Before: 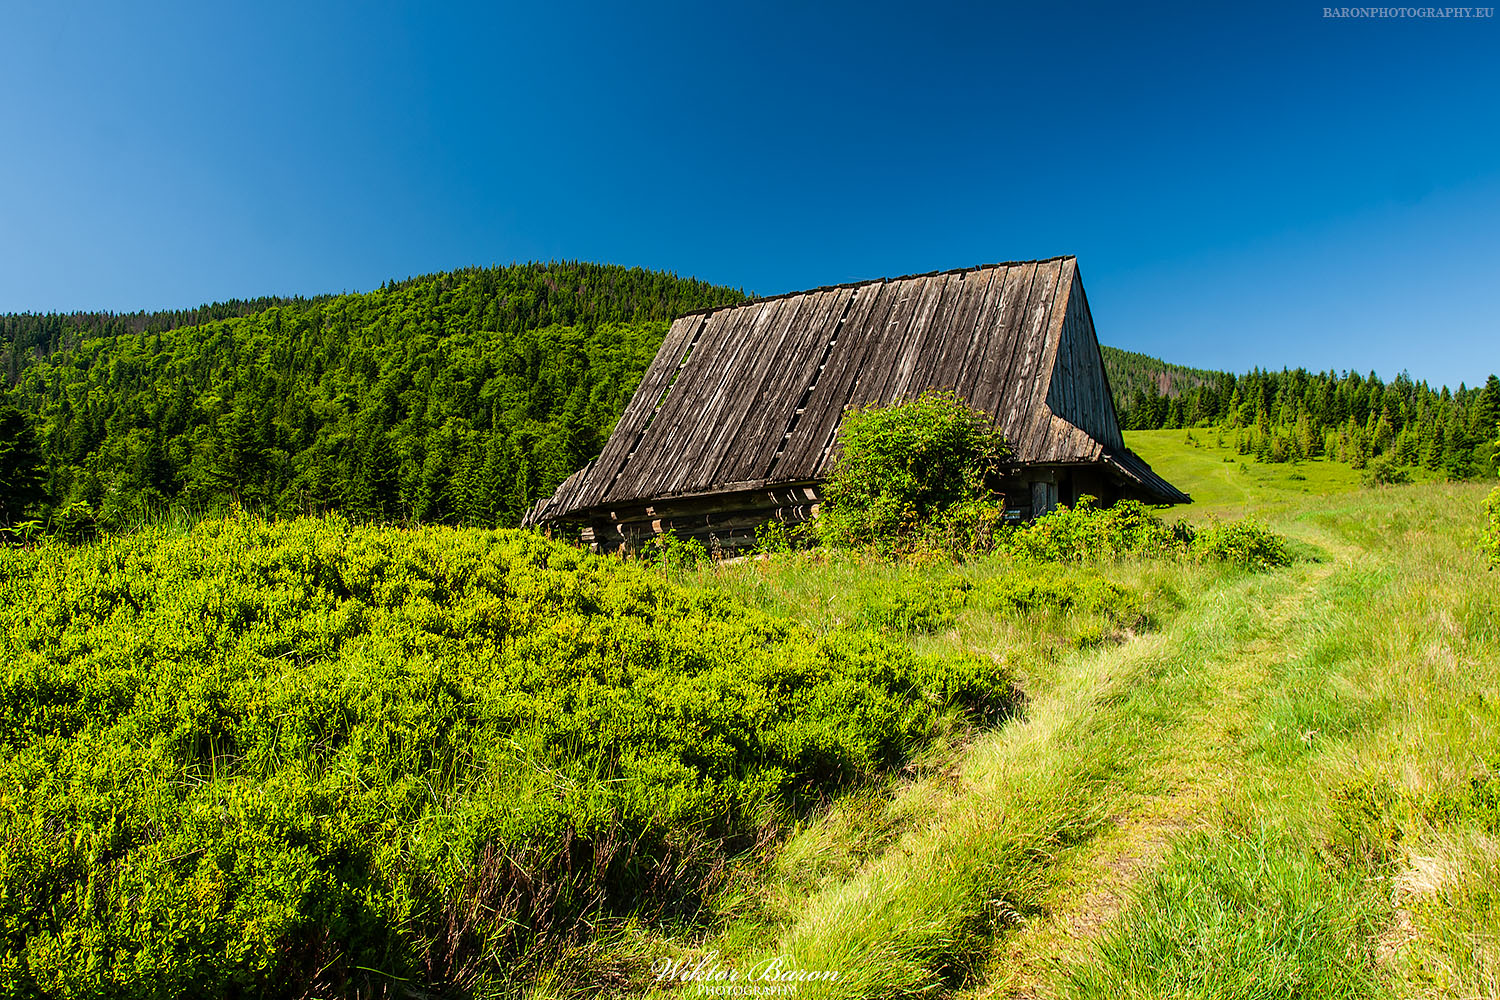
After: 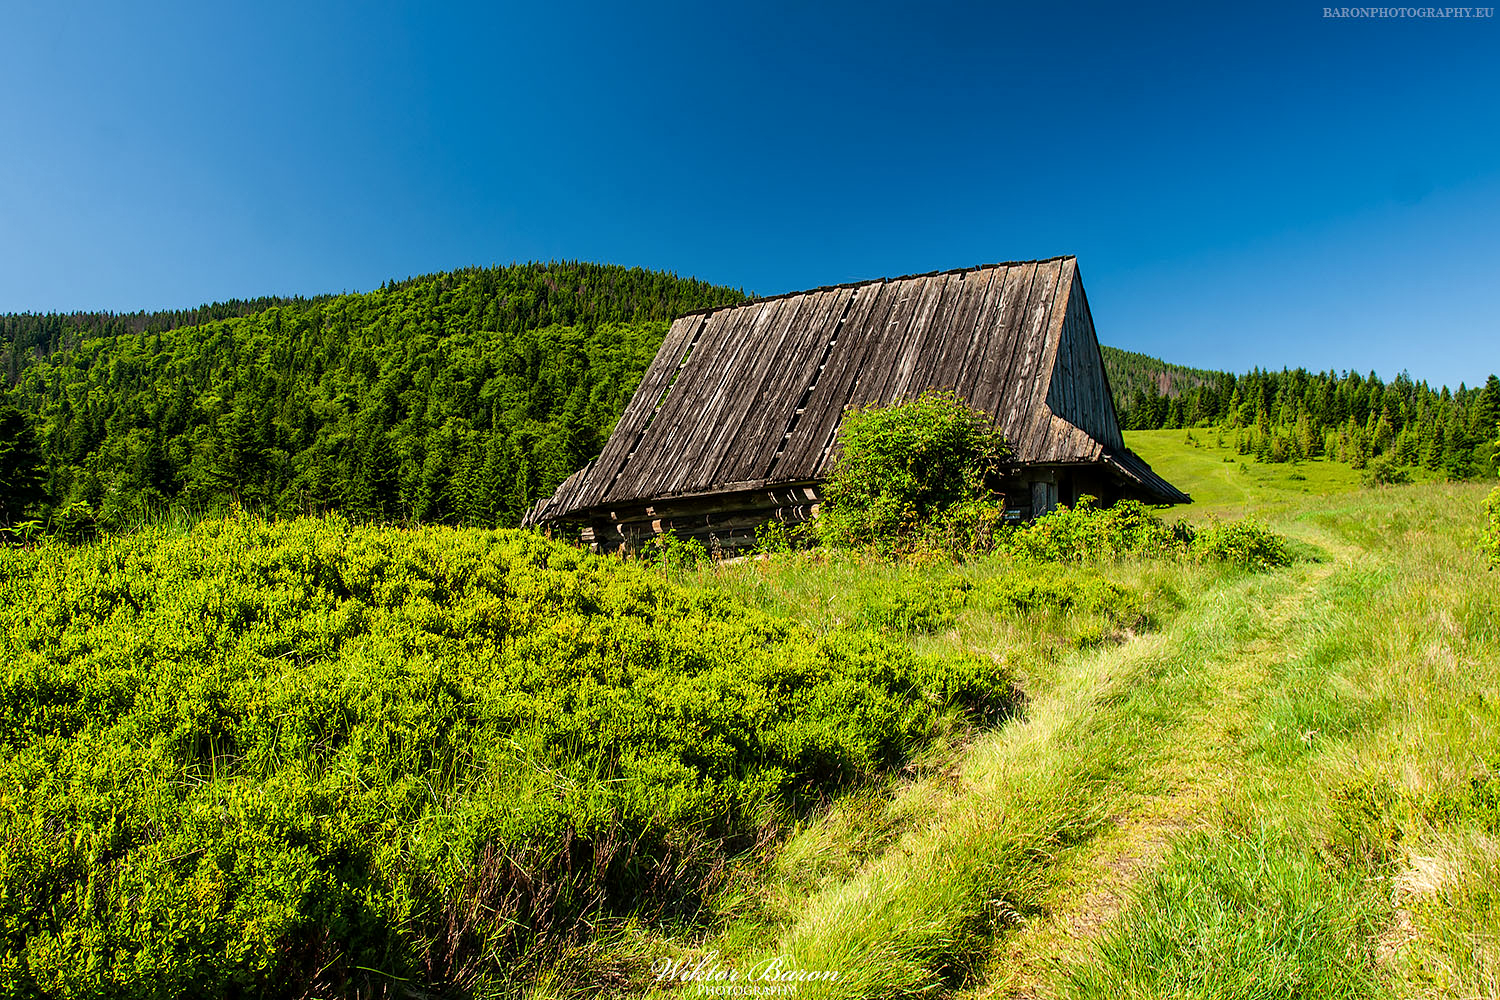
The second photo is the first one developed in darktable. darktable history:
local contrast: mode bilateral grid, contrast 21, coarseness 50, detail 120%, midtone range 0.2
